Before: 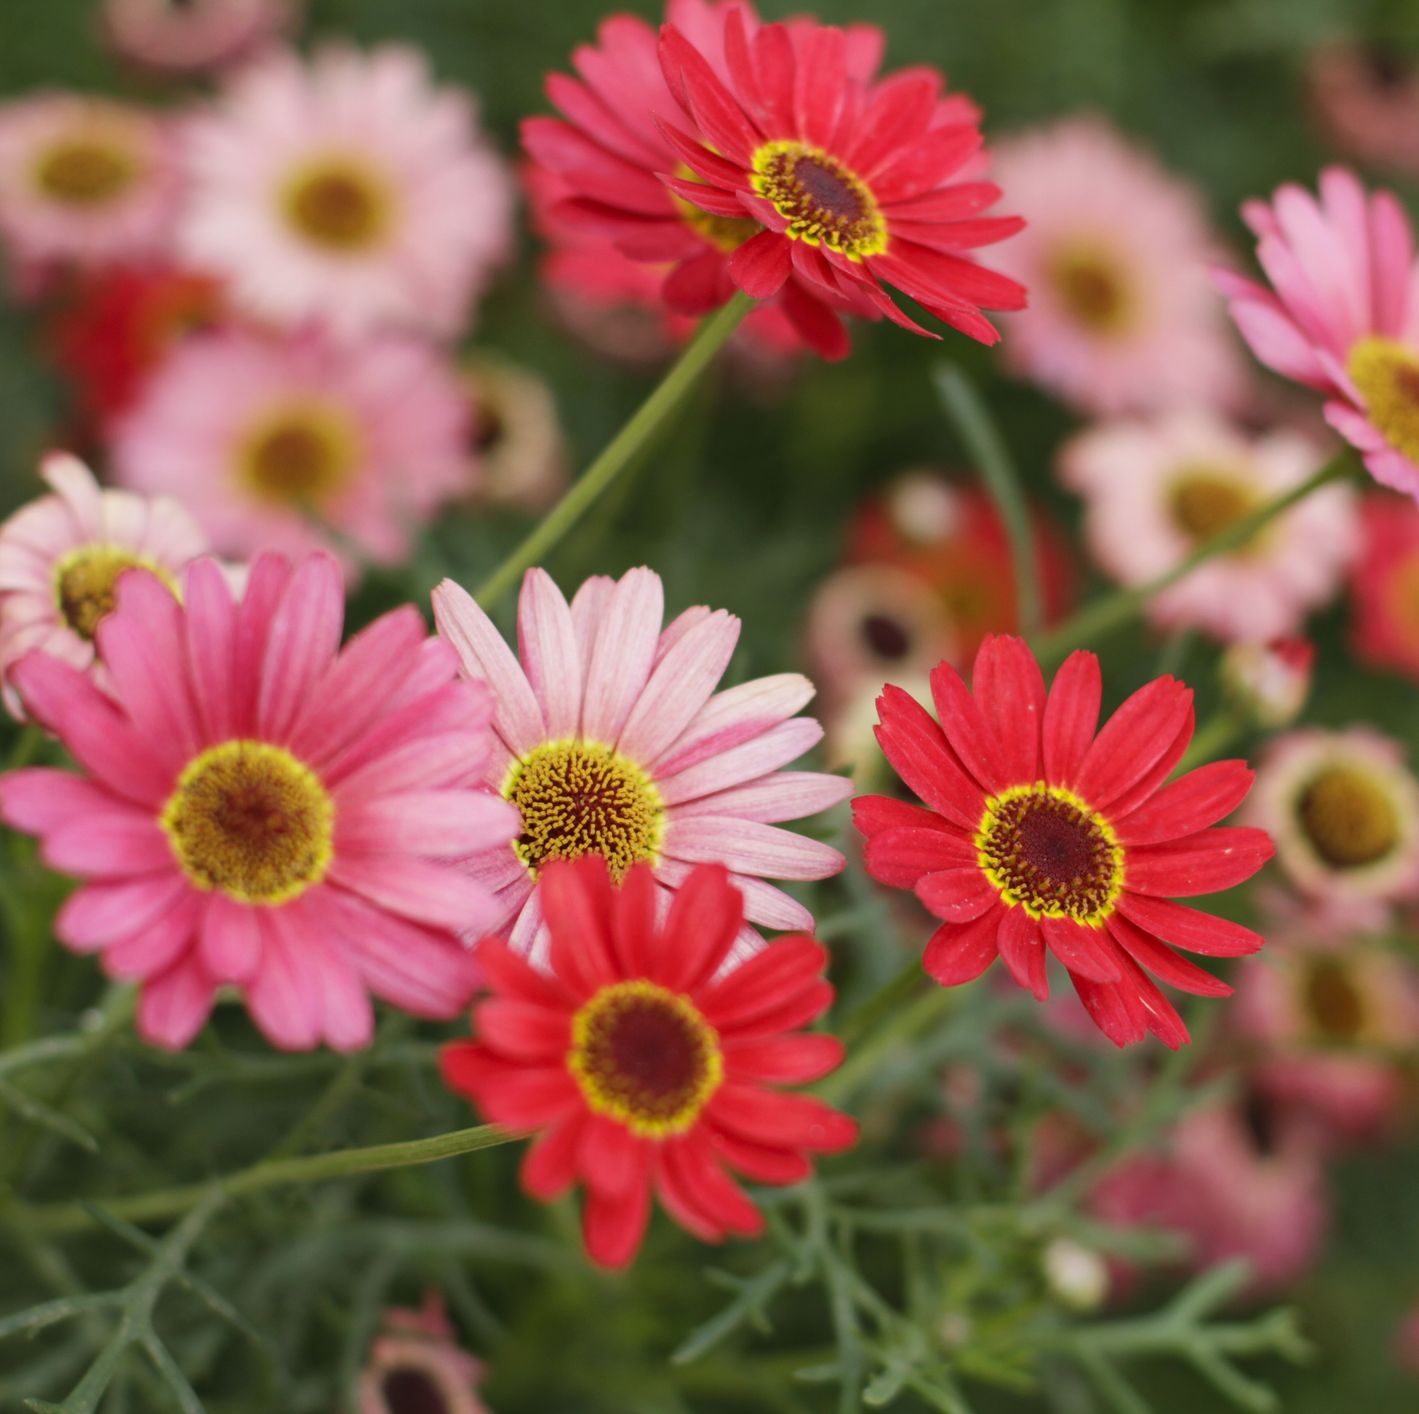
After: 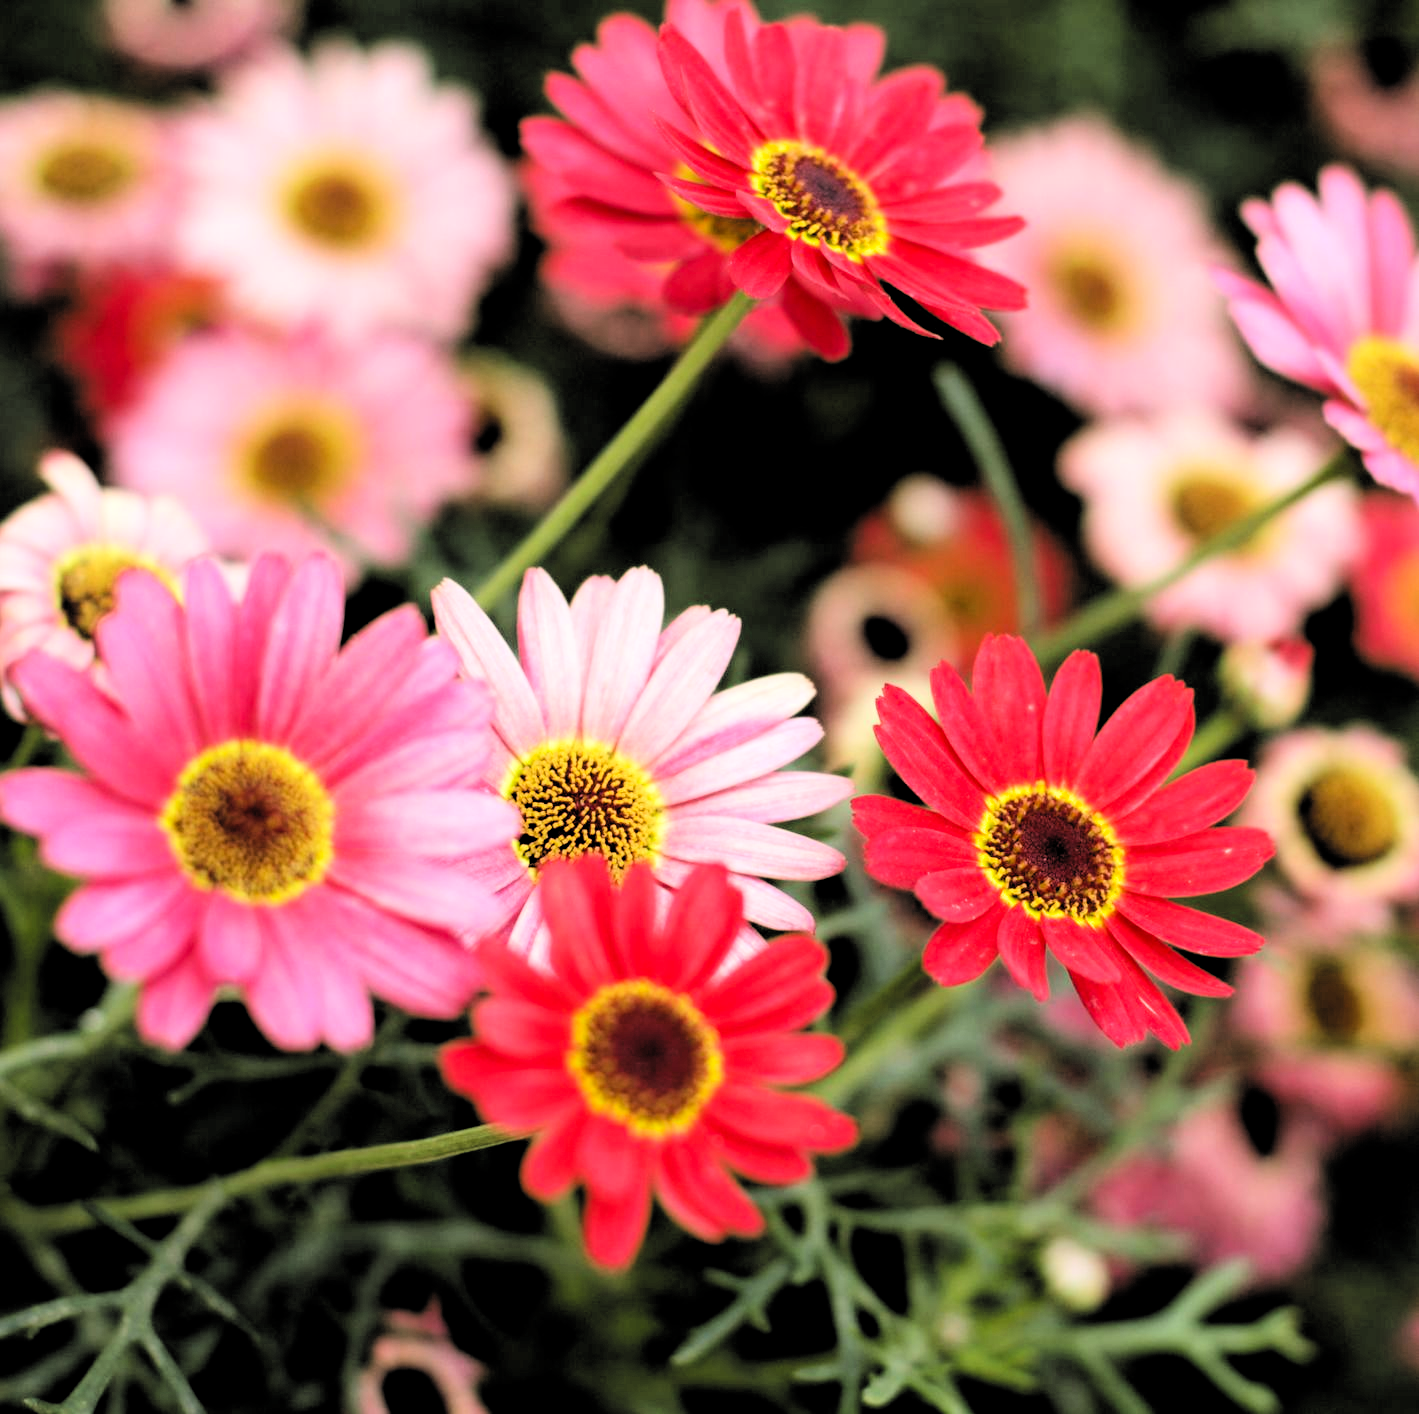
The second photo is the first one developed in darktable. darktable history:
tone equalizer: on, module defaults
filmic rgb: middle gray luminance 13.55%, black relative exposure -1.97 EV, white relative exposure 3.1 EV, threshold 6 EV, target black luminance 0%, hardness 1.79, latitude 59.23%, contrast 1.728, highlights saturation mix 5%, shadows ↔ highlights balance -37.52%, add noise in highlights 0, color science v3 (2019), use custom middle-gray values true, iterations of high-quality reconstruction 0, contrast in highlights soft, enable highlight reconstruction true
contrast brightness saturation: contrast 0.1, brightness 0.03, saturation 0.09
